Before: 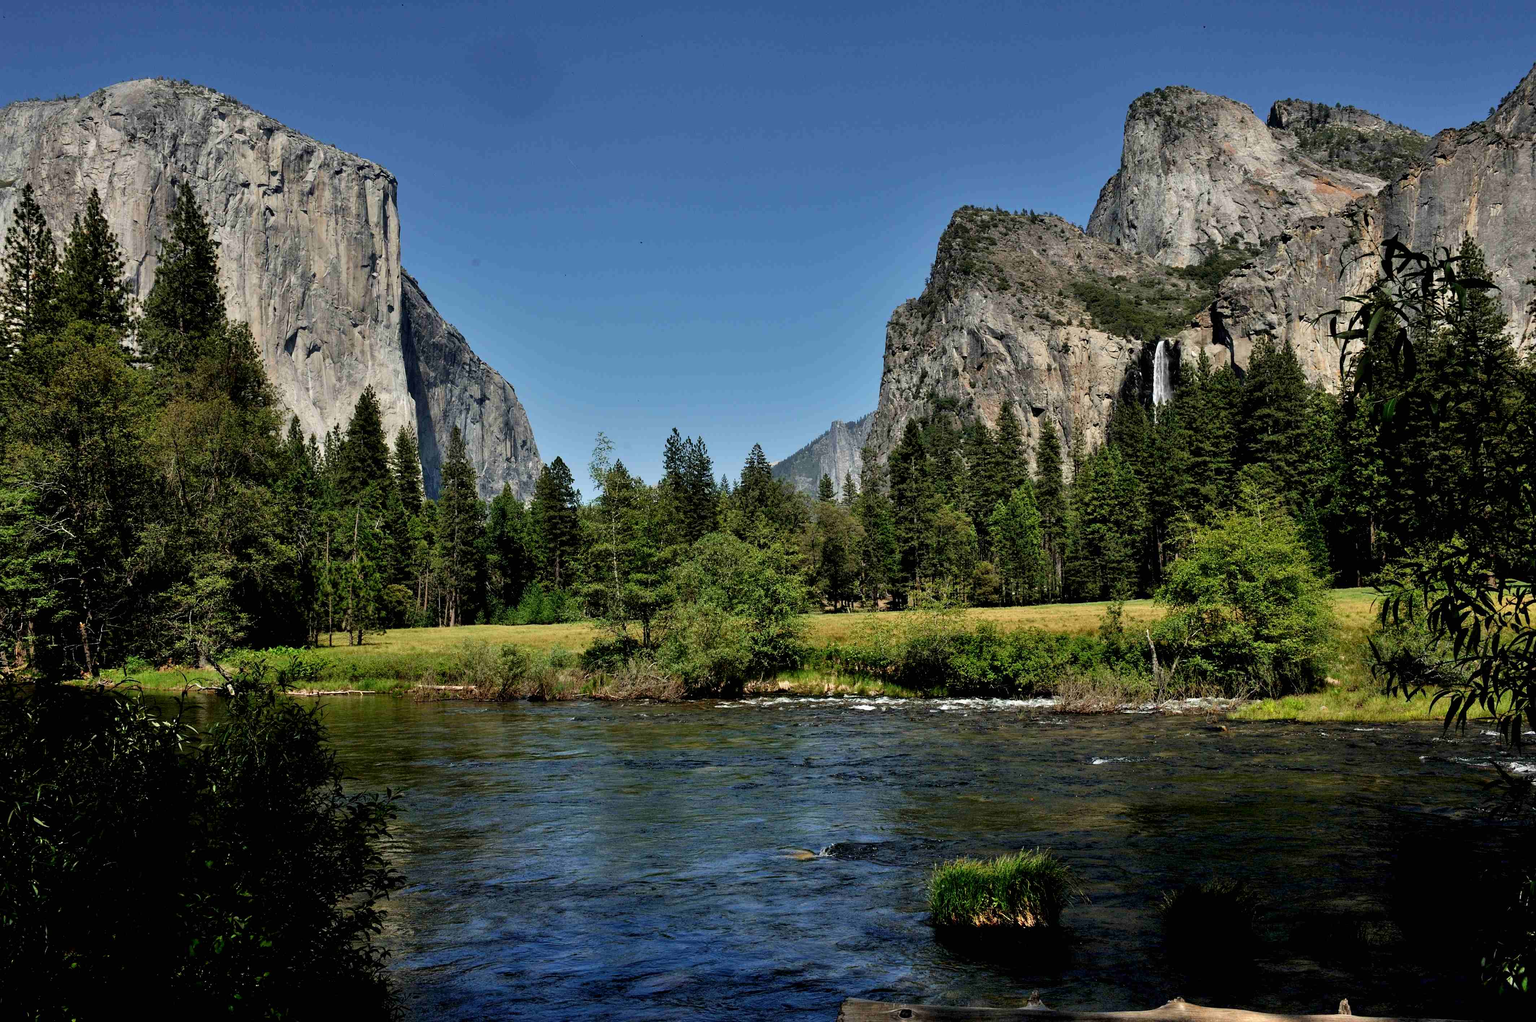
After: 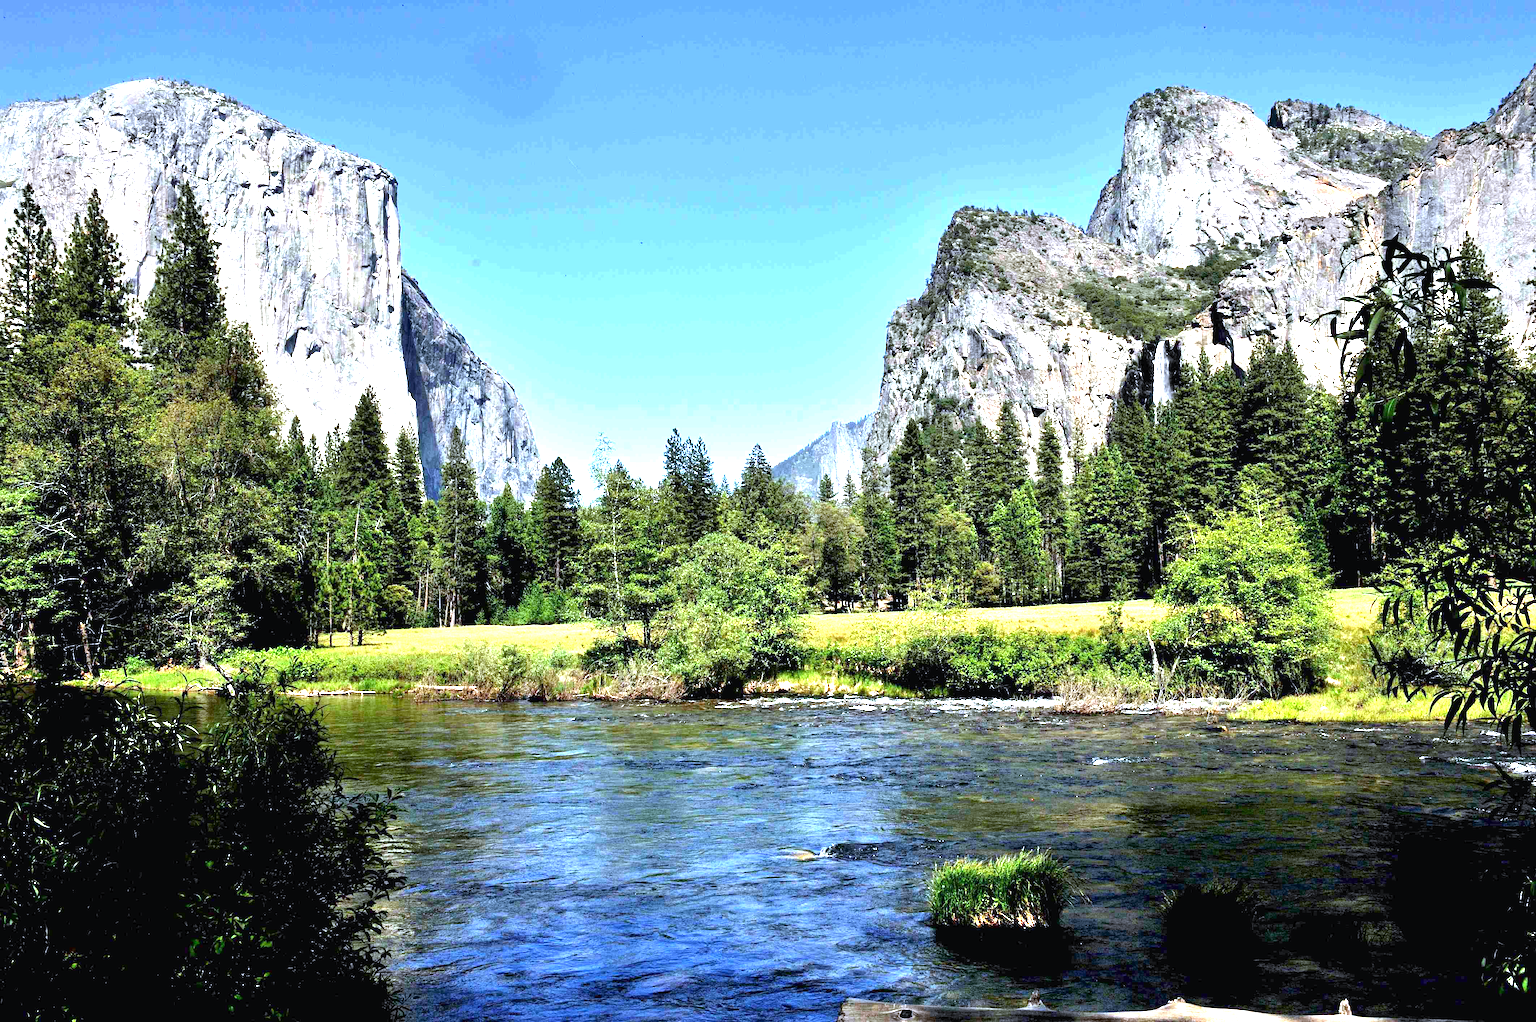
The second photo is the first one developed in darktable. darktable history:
exposure: exposure 2.003 EV, compensate highlight preservation false
white balance: red 0.948, green 1.02, blue 1.176
